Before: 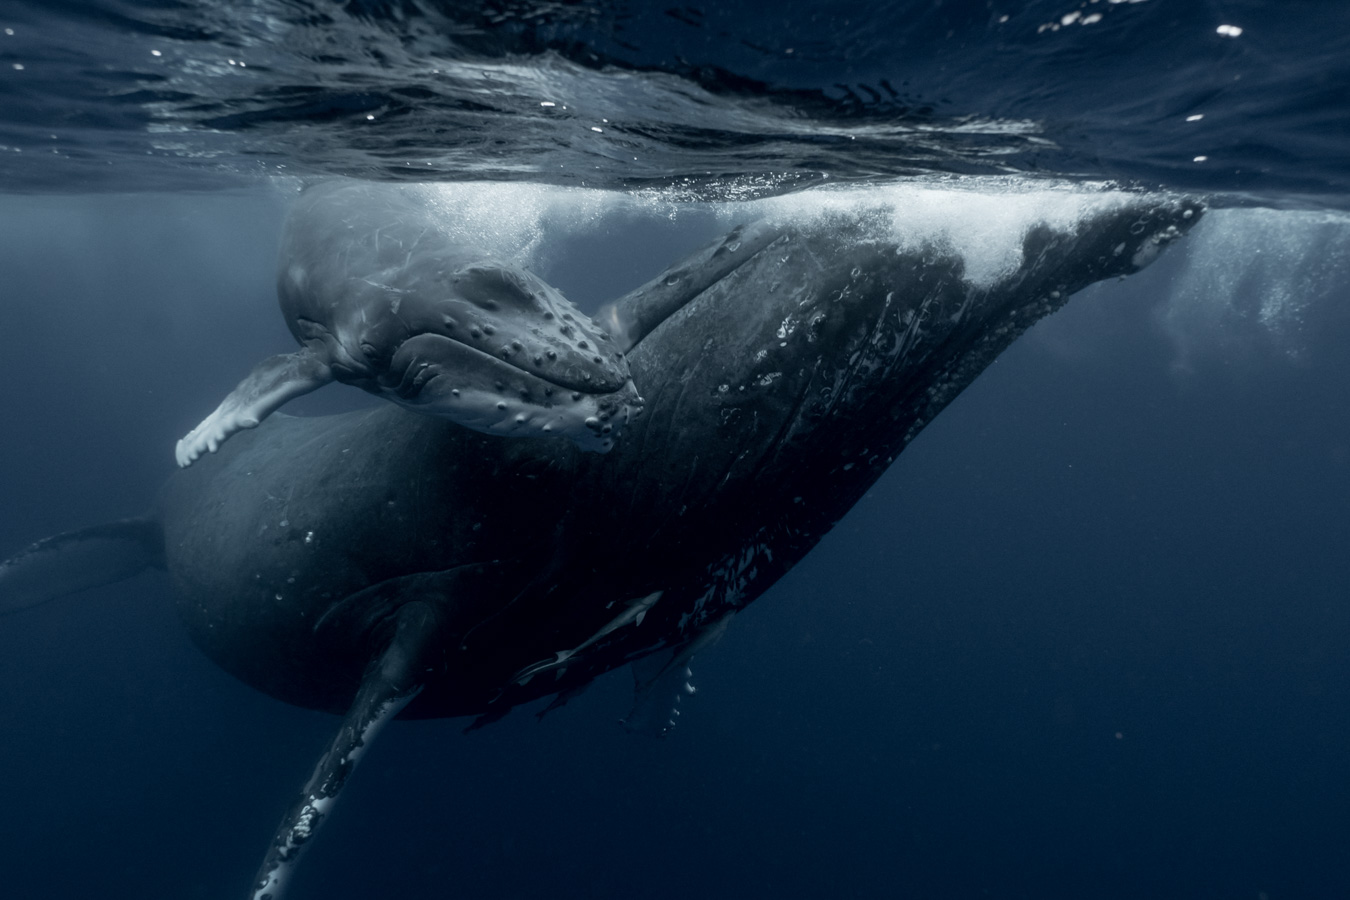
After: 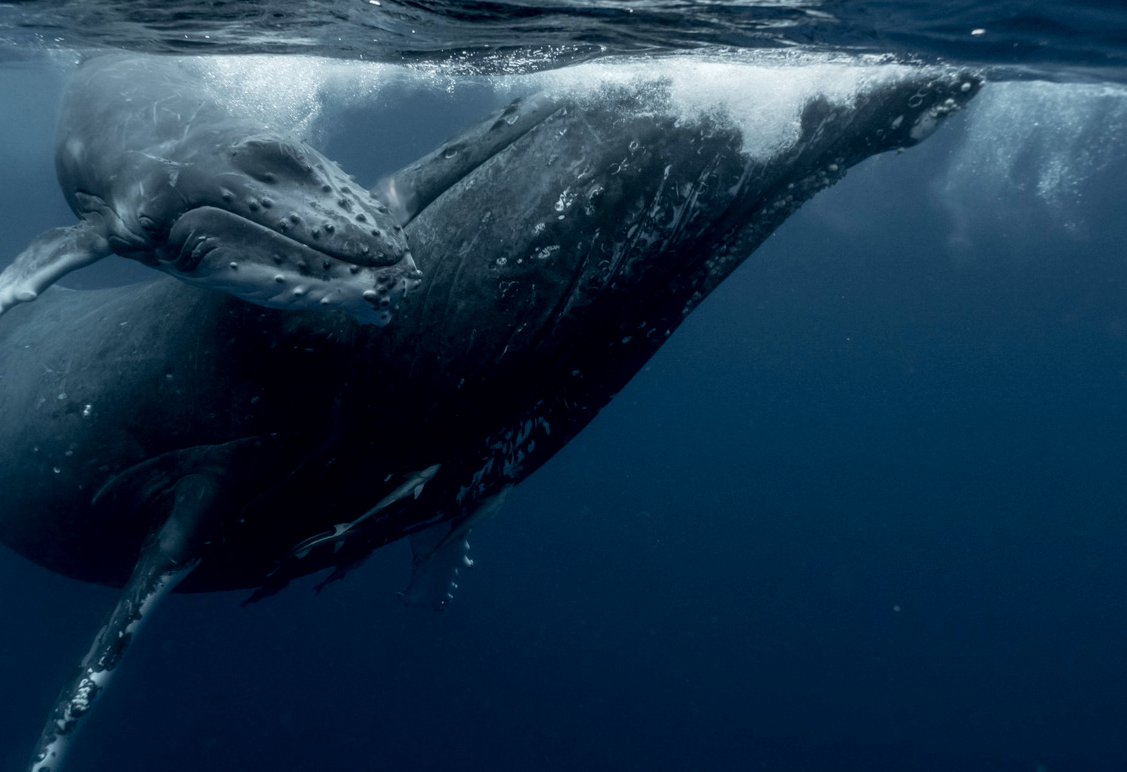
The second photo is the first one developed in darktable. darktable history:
crop: left 16.481%, top 14.171%
color zones: curves: ch1 [(0.24, 0.629) (0.75, 0.5)]; ch2 [(0.255, 0.454) (0.745, 0.491)]
local contrast: on, module defaults
